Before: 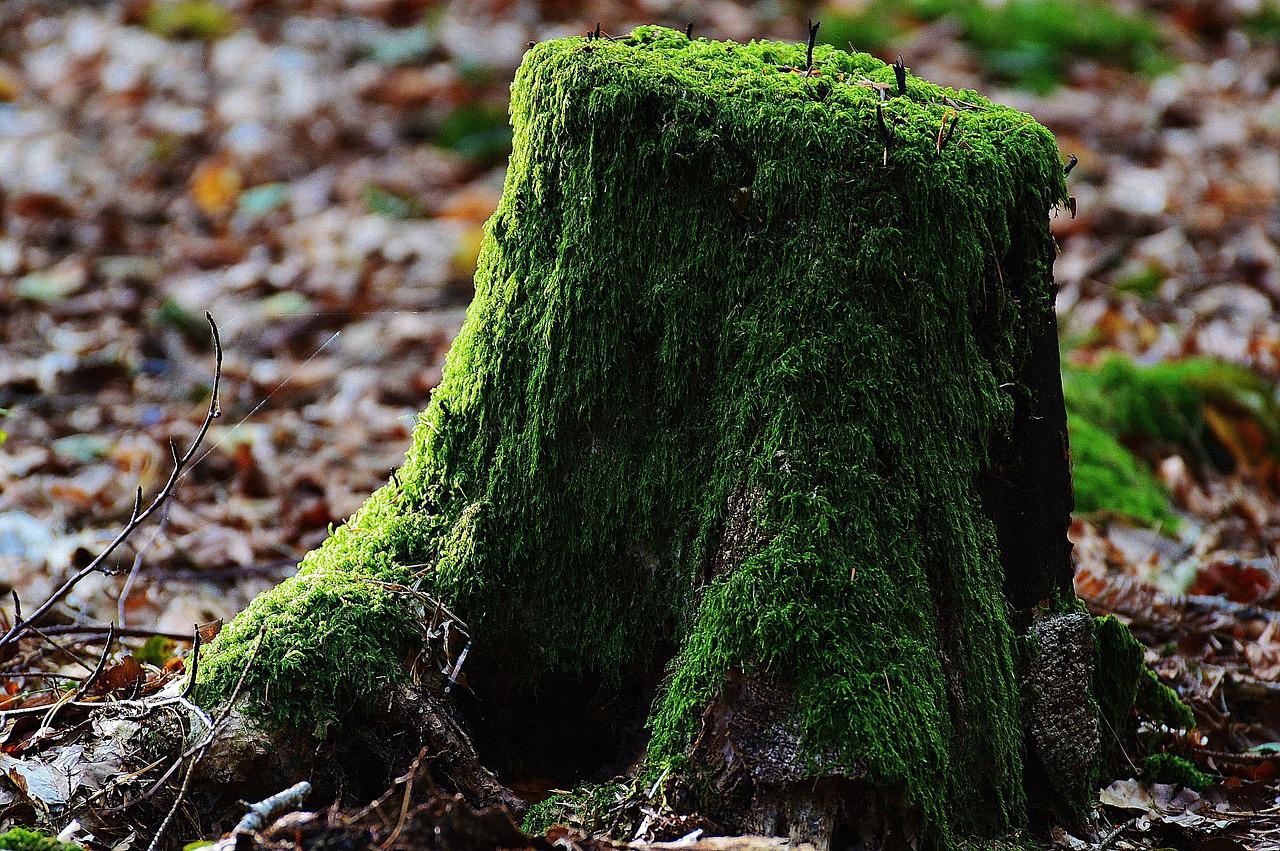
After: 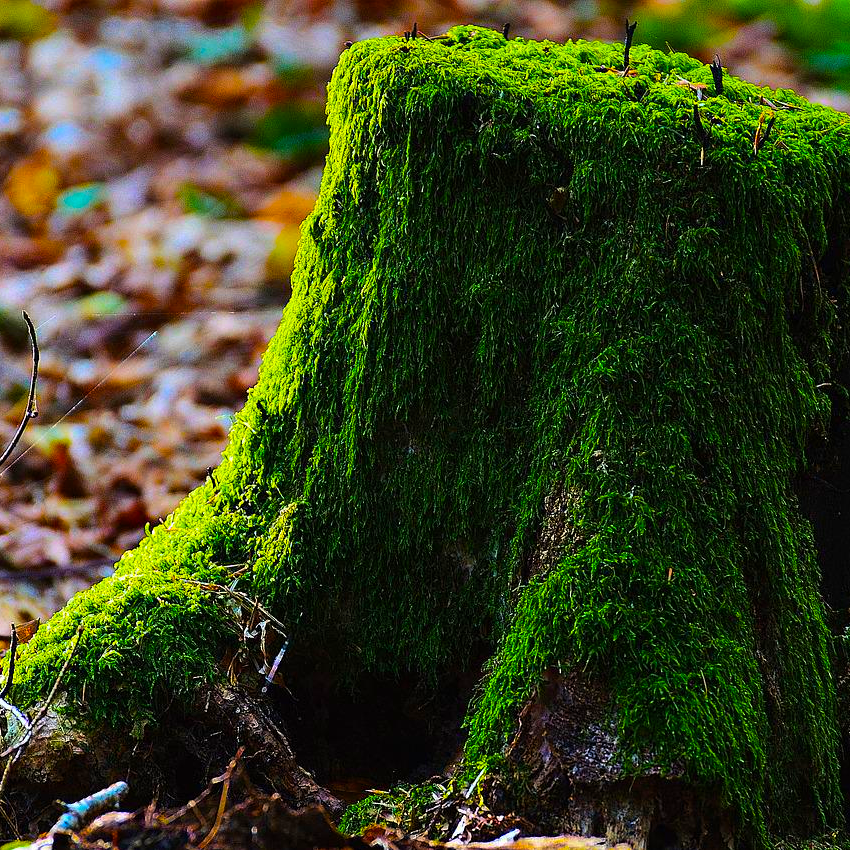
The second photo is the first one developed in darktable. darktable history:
color balance rgb: linear chroma grading › highlights 98.966%, linear chroma grading › global chroma 23.393%, perceptual saturation grading › global saturation 19.824%, global vibrance 20%
crop and rotate: left 14.299%, right 19.274%
